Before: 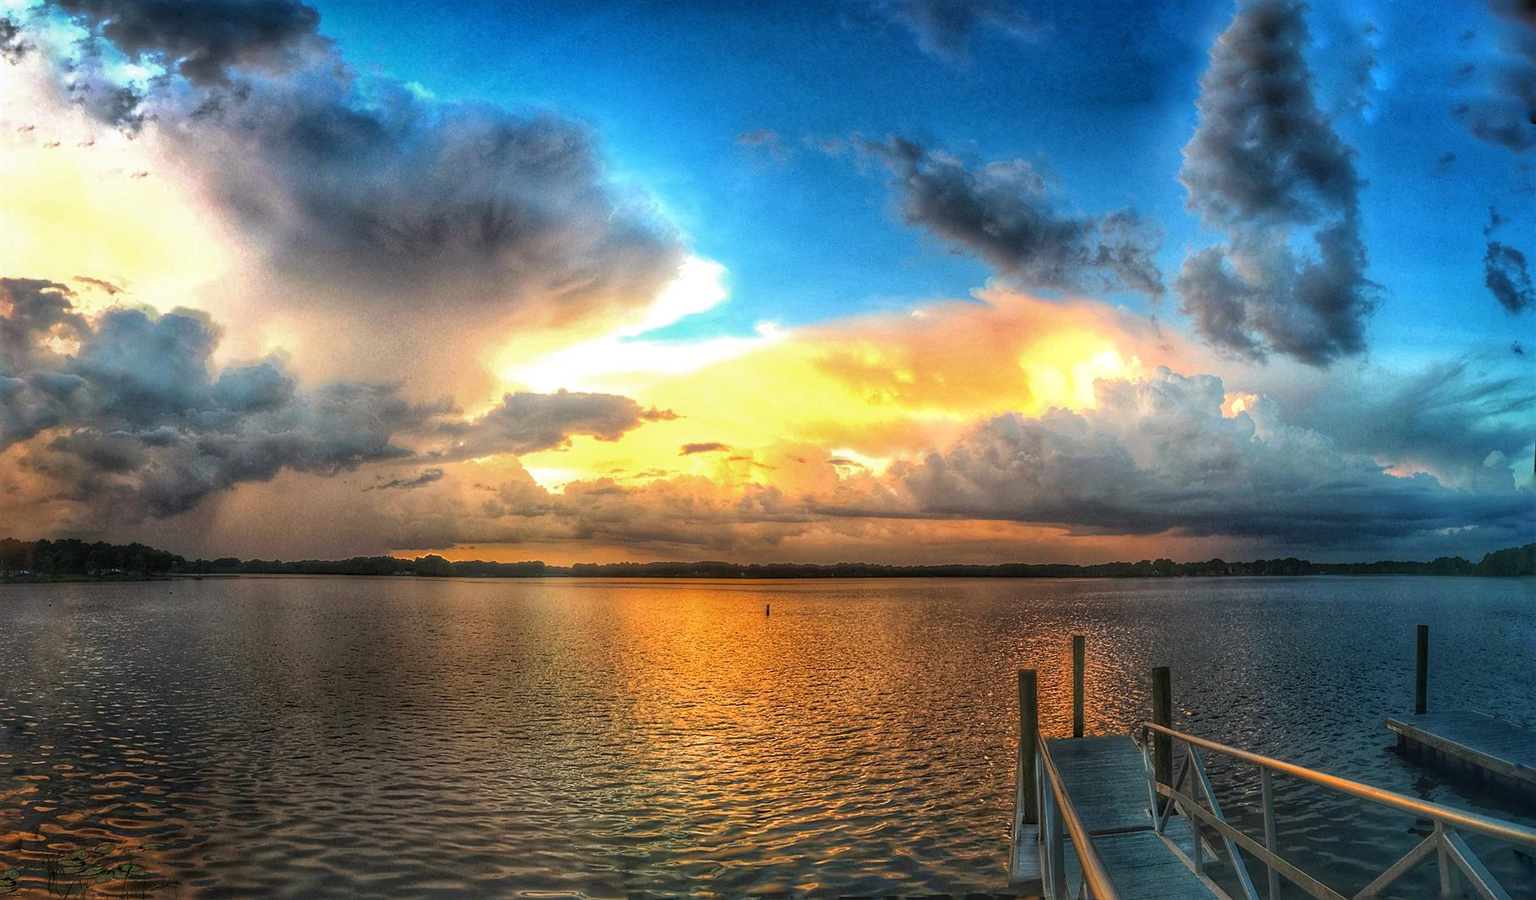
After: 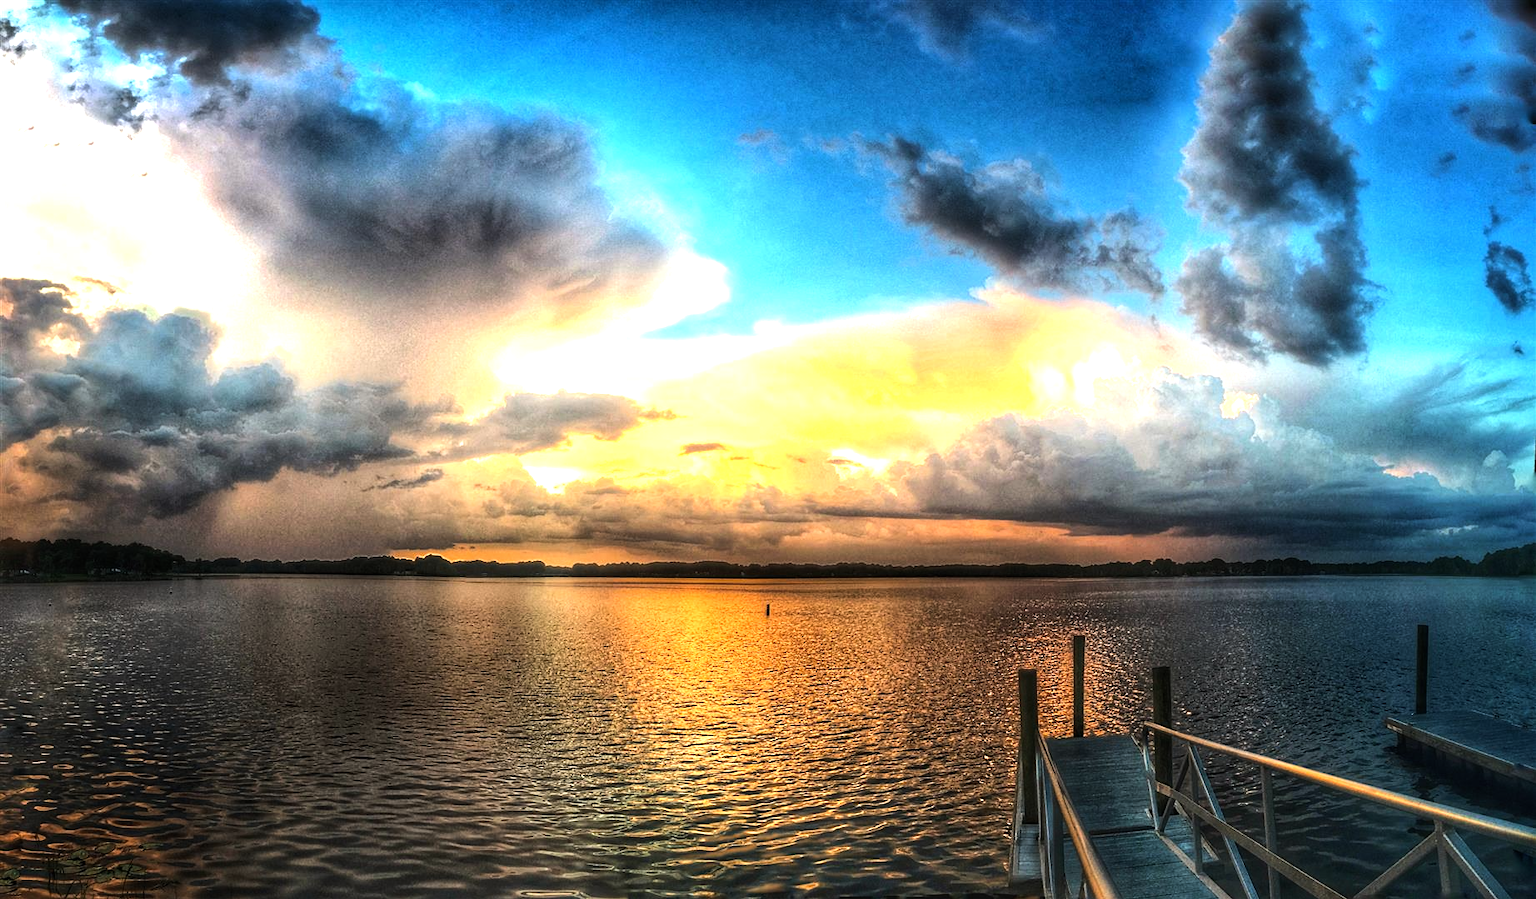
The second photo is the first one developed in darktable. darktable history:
tone equalizer: -8 EV -1.07 EV, -7 EV -0.992 EV, -6 EV -0.889 EV, -5 EV -0.579 EV, -3 EV 0.6 EV, -2 EV 0.852 EV, -1 EV 0.999 EV, +0 EV 1.08 EV, edges refinement/feathering 500, mask exposure compensation -1.57 EV, preserve details no
